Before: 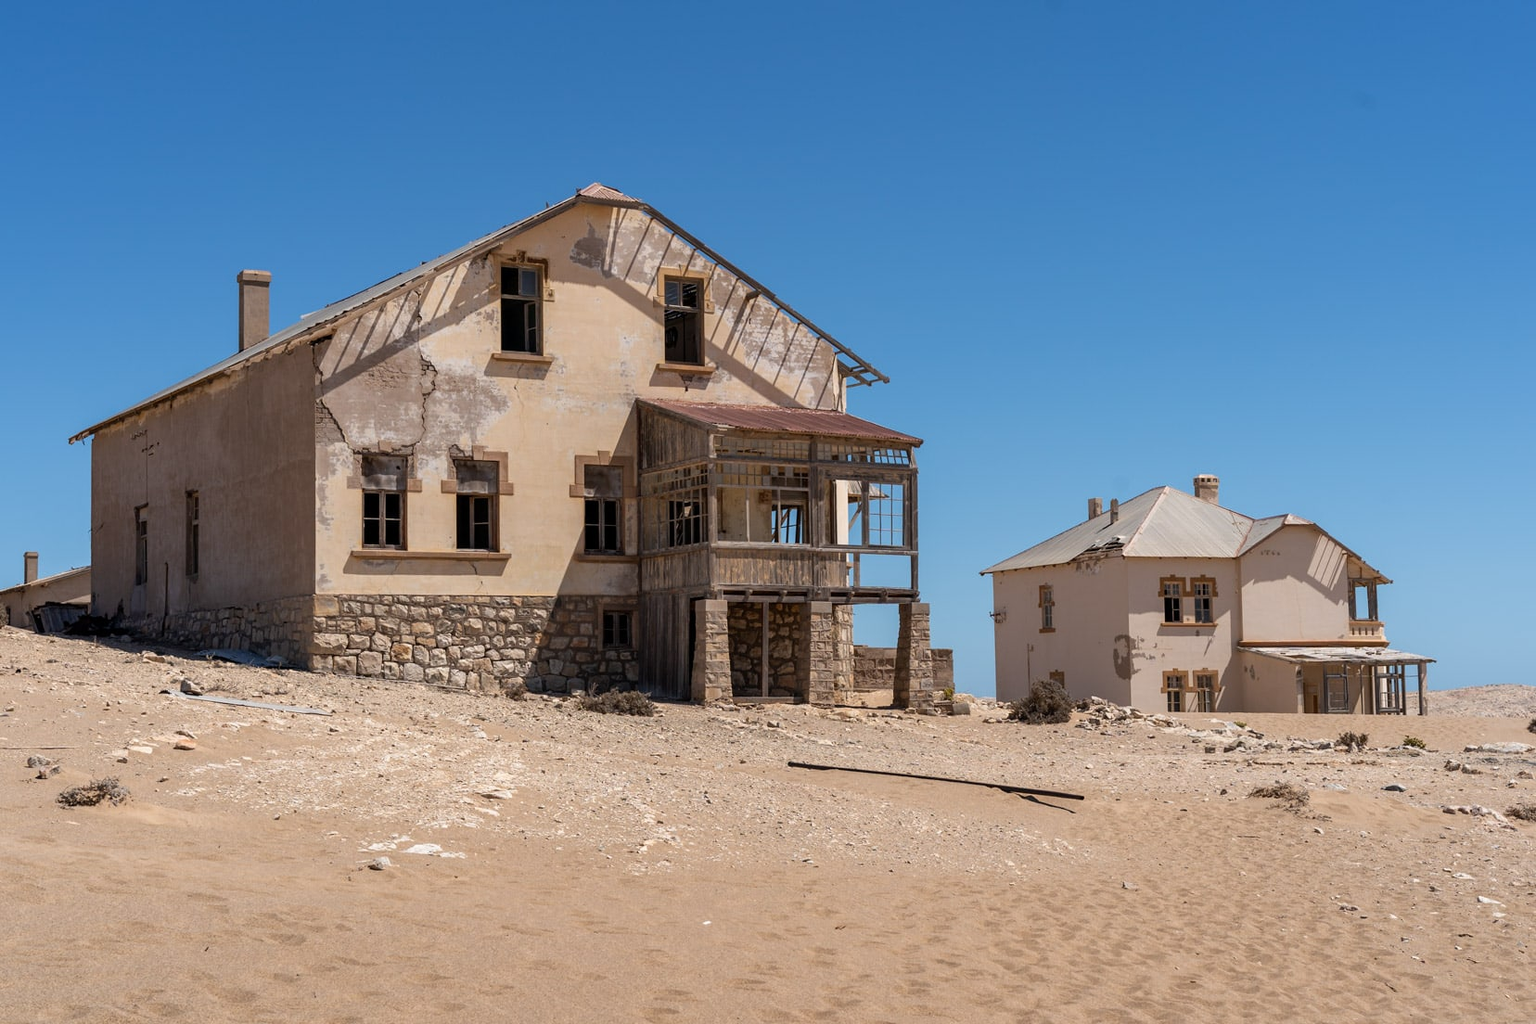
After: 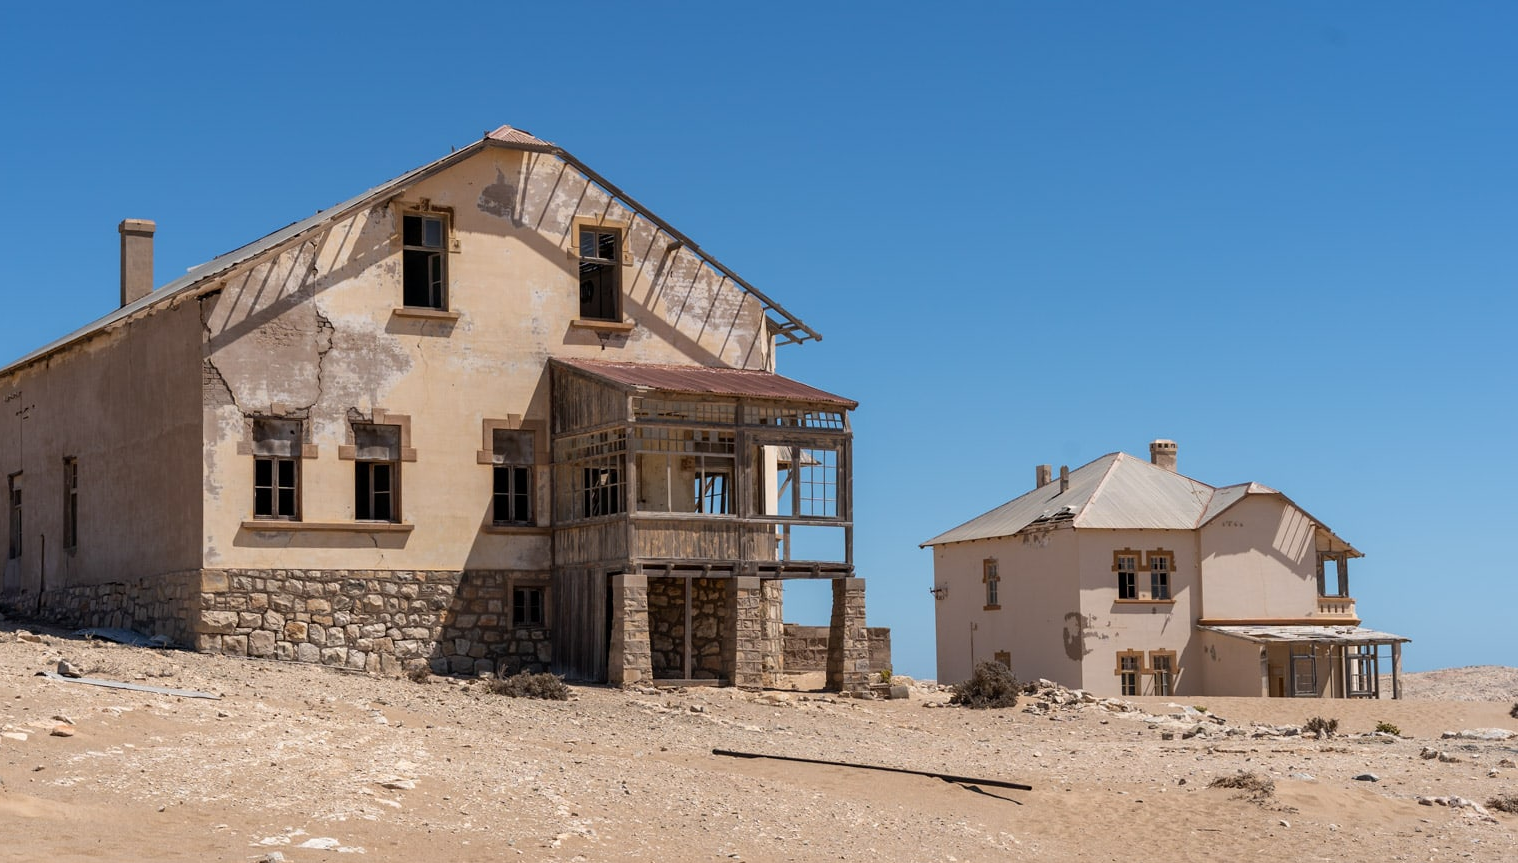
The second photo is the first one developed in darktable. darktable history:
crop: left 8.311%, top 6.57%, bottom 15.196%
